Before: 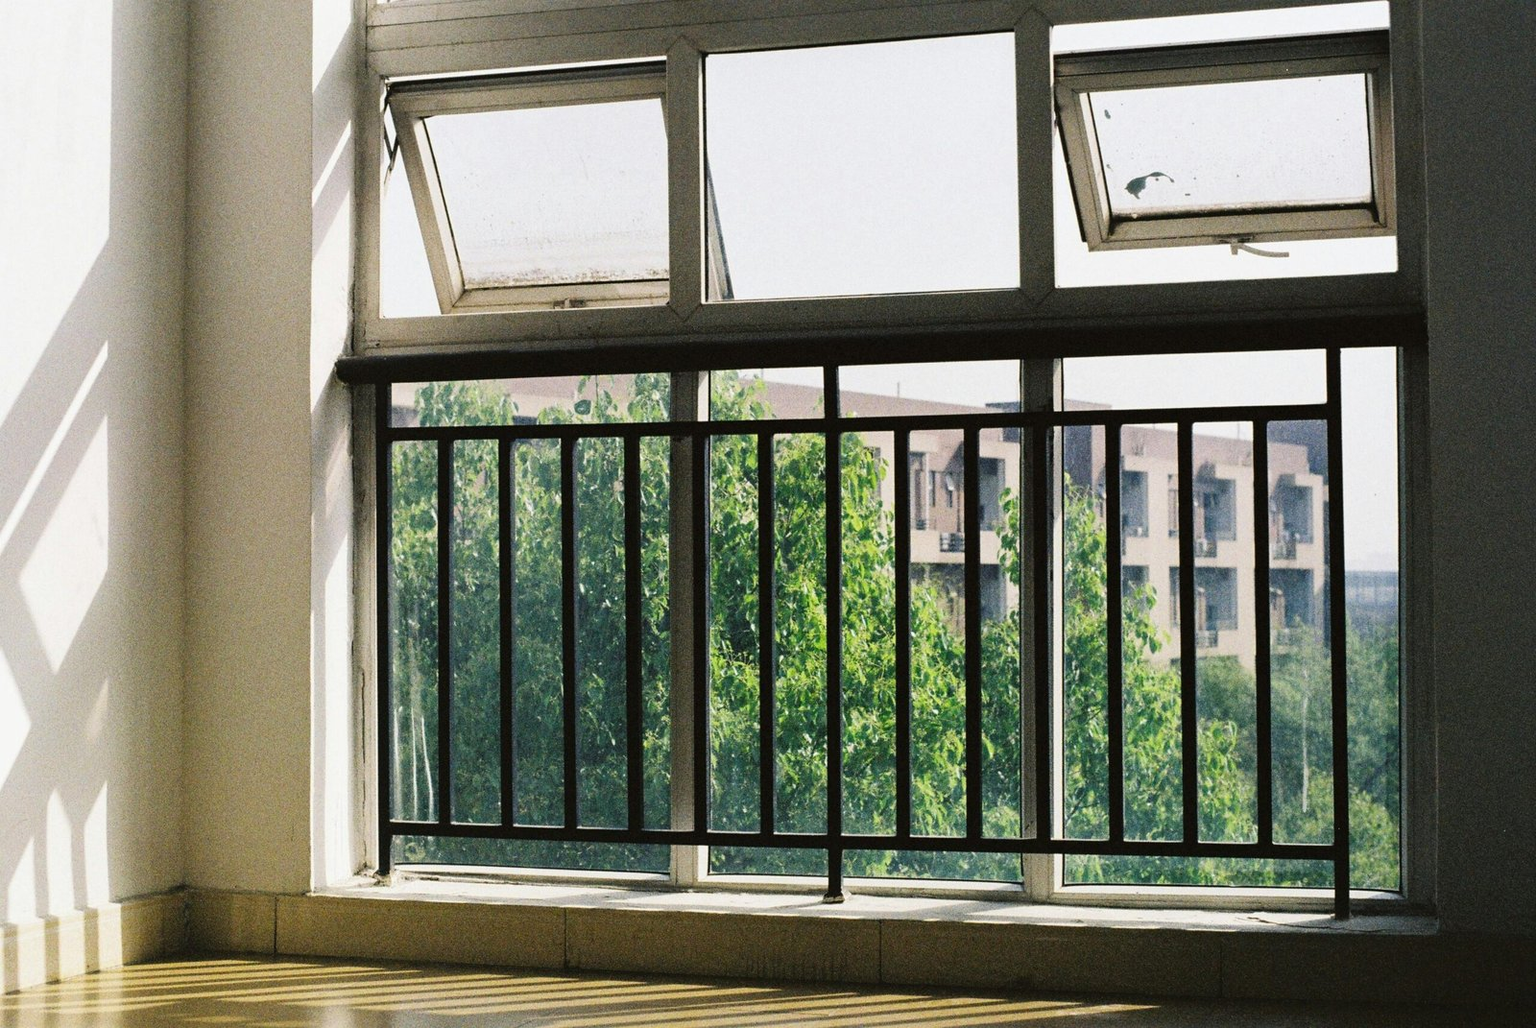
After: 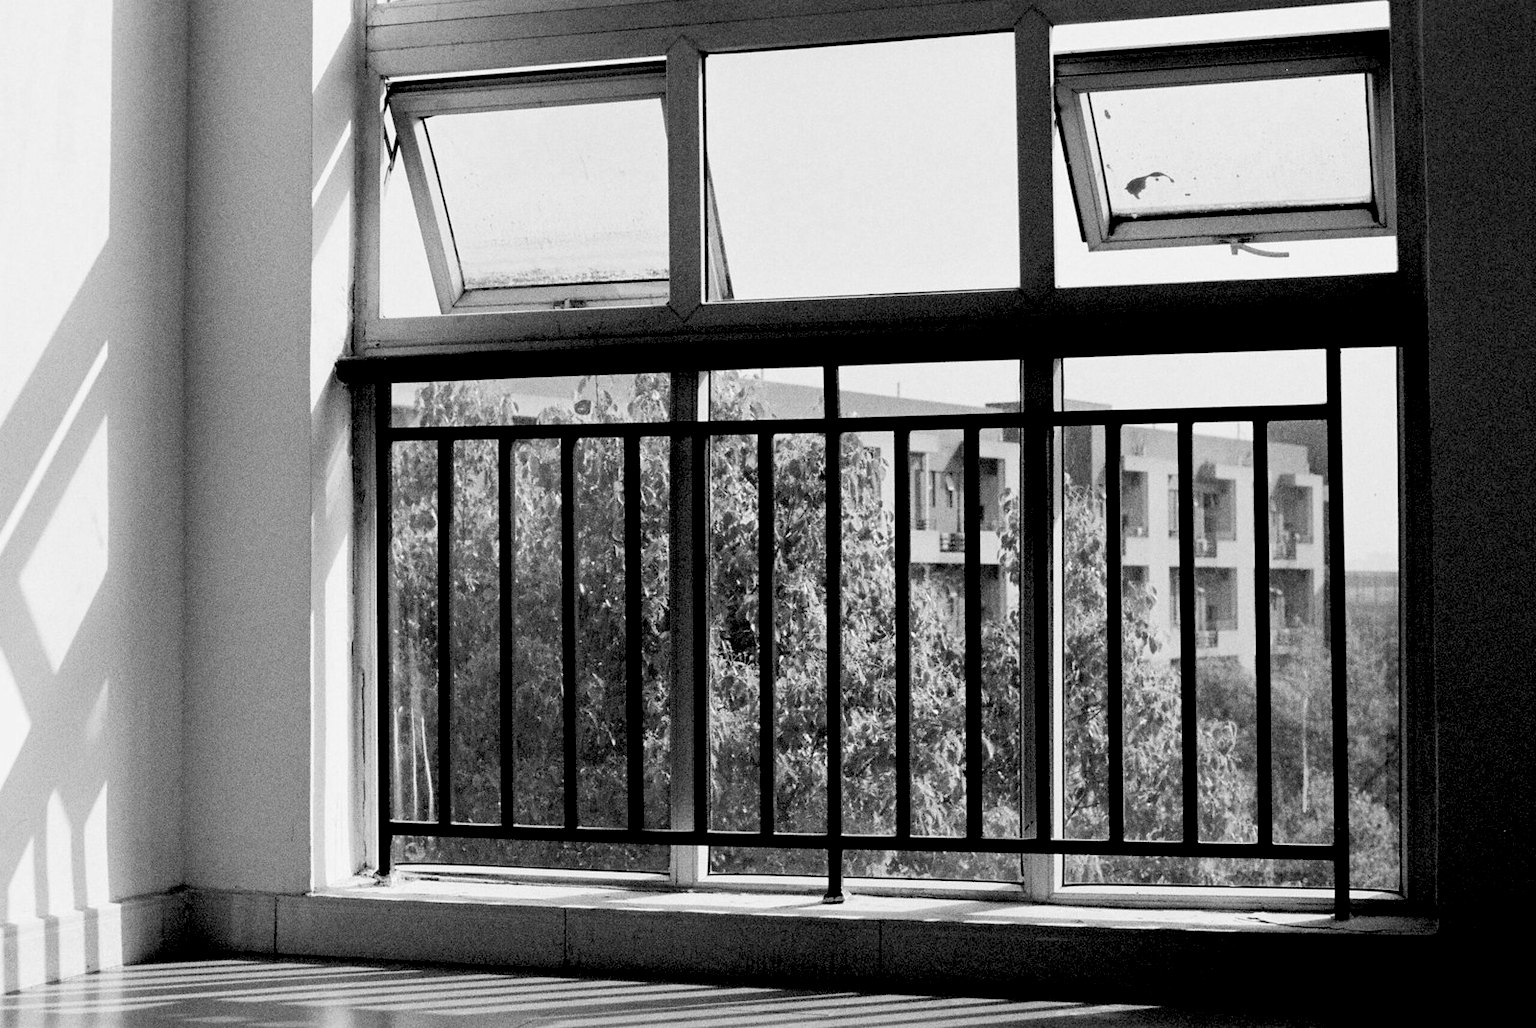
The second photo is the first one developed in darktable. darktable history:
exposure: black level correction 0.025, exposure 0.182 EV, compensate highlight preservation false
monochrome: a -74.22, b 78.2
